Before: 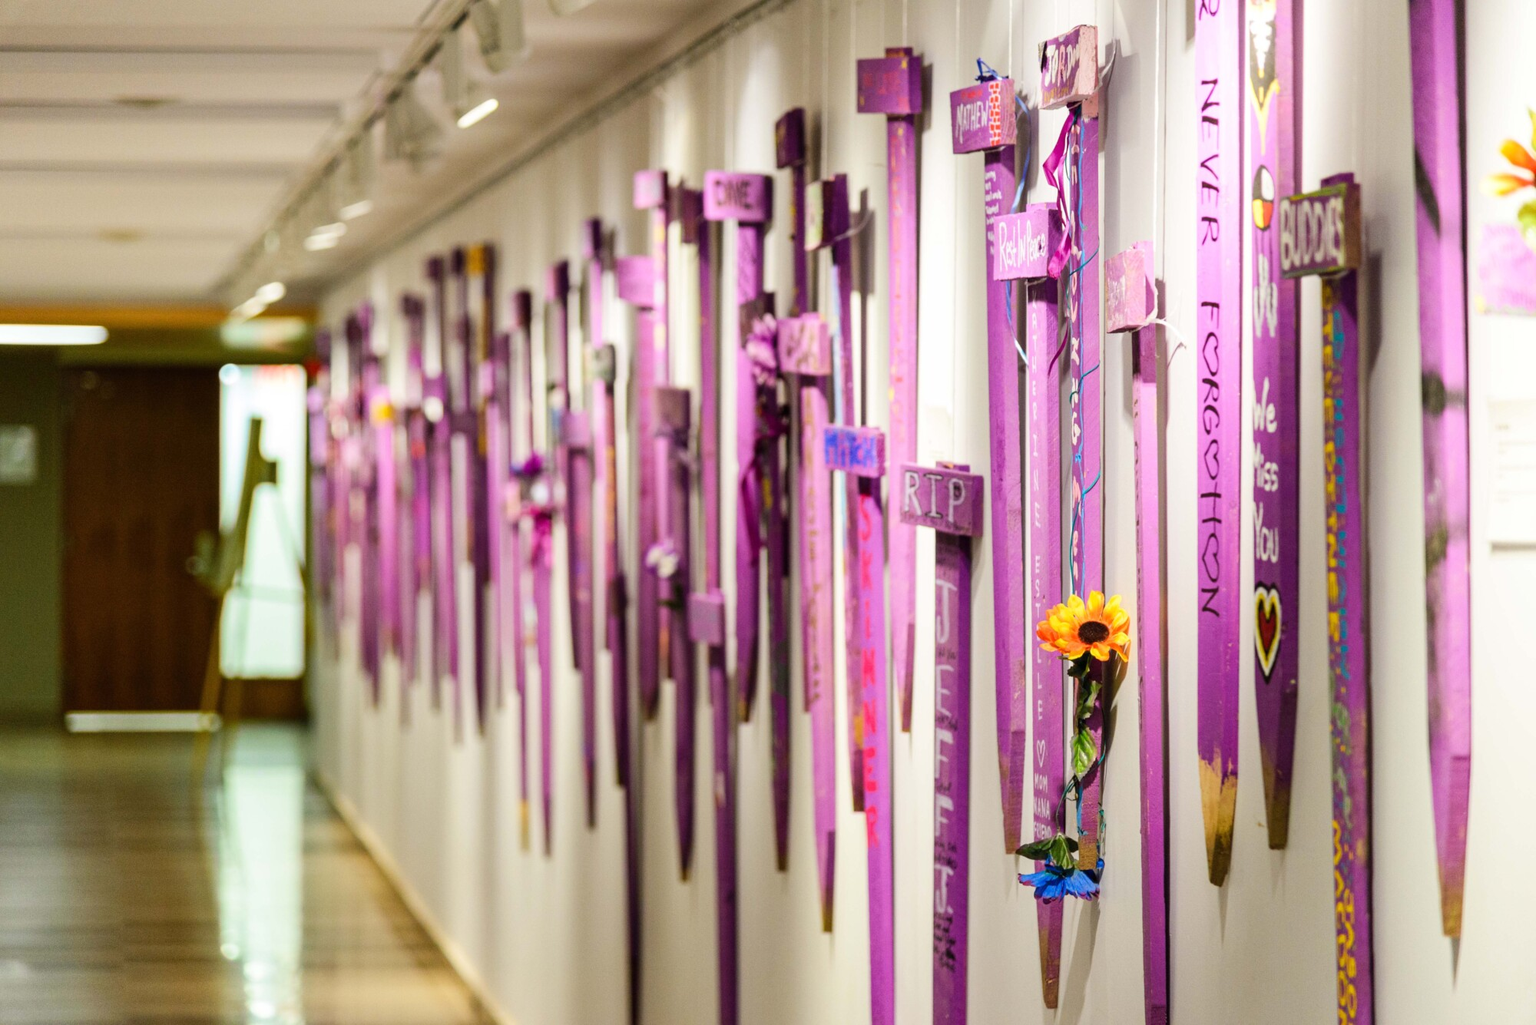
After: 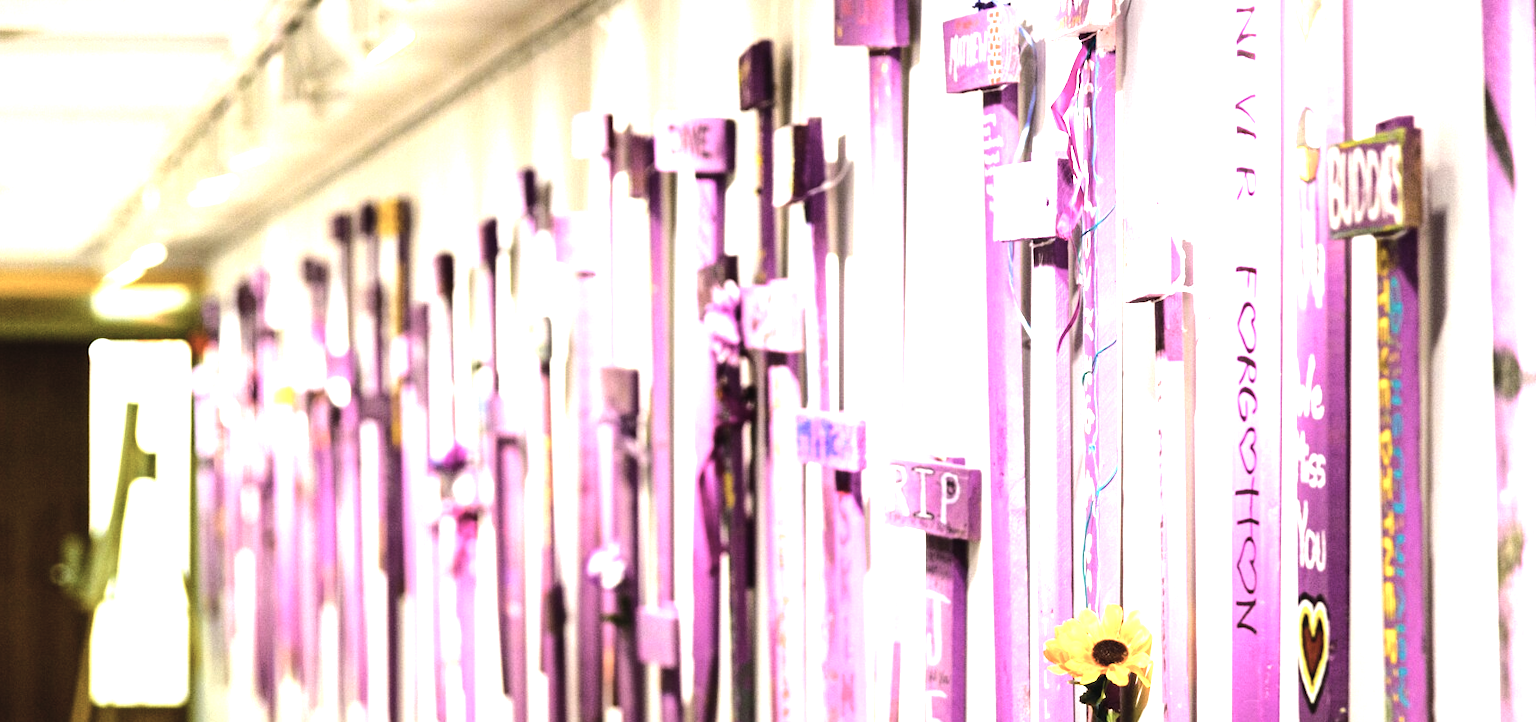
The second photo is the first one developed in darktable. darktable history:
tone equalizer: -8 EV -1.08 EV, -7 EV -1.01 EV, -6 EV -0.867 EV, -5 EV -0.578 EV, -3 EV 0.578 EV, -2 EV 0.867 EV, -1 EV 1.01 EV, +0 EV 1.08 EV, edges refinement/feathering 500, mask exposure compensation -1.57 EV, preserve details no
crop and rotate: left 9.345%, top 7.22%, right 4.982%, bottom 32.331%
exposure: black level correction 0, exposure 0.877 EV, compensate exposure bias true, compensate highlight preservation false
color balance rgb: perceptual saturation grading › global saturation 25%, perceptual brilliance grading › mid-tones 10%, perceptual brilliance grading › shadows 15%, global vibrance 20%
contrast brightness saturation: contrast -0.05, saturation -0.41
